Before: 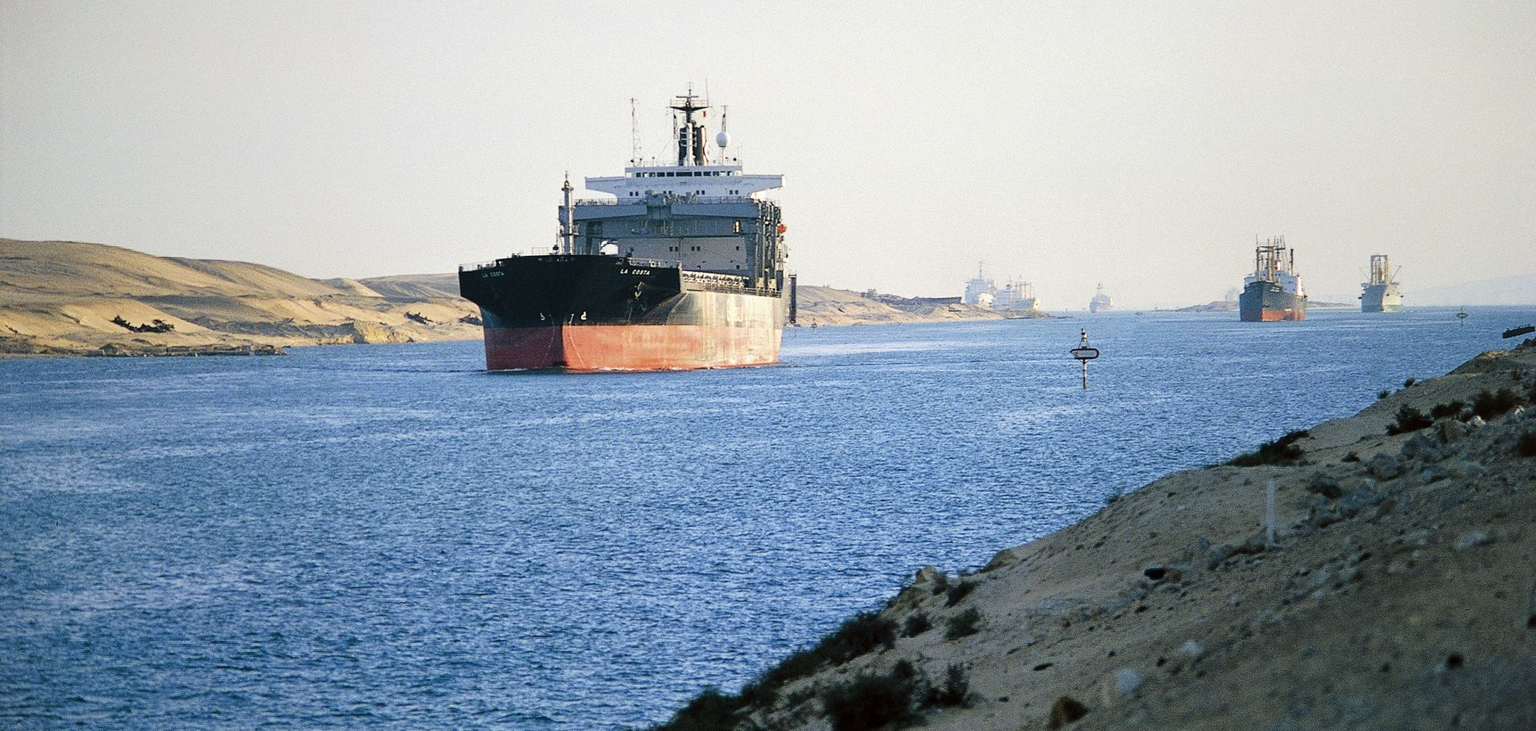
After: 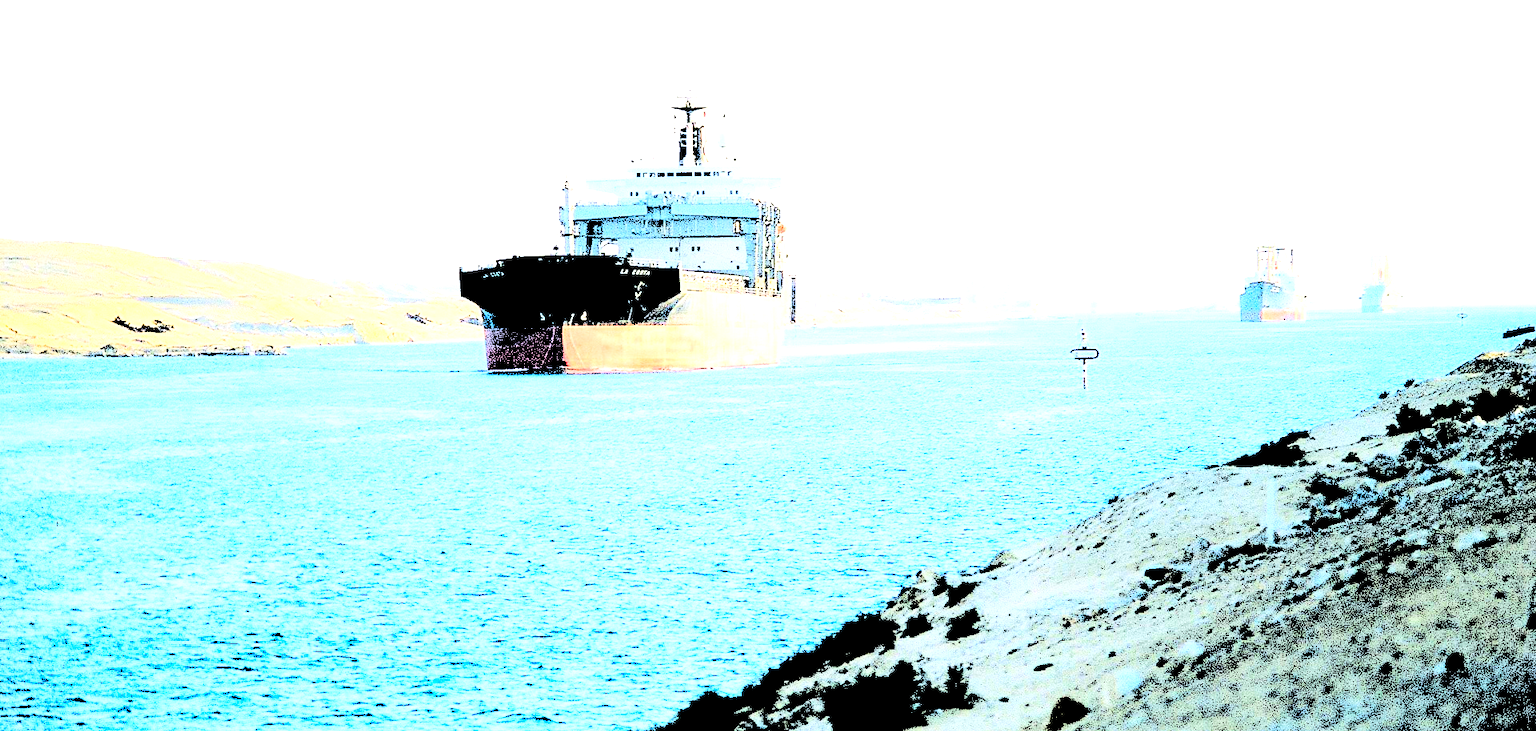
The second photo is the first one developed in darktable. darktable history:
levels: levels [0.246, 0.246, 0.506]
white balance: red 0.982, blue 1.018
